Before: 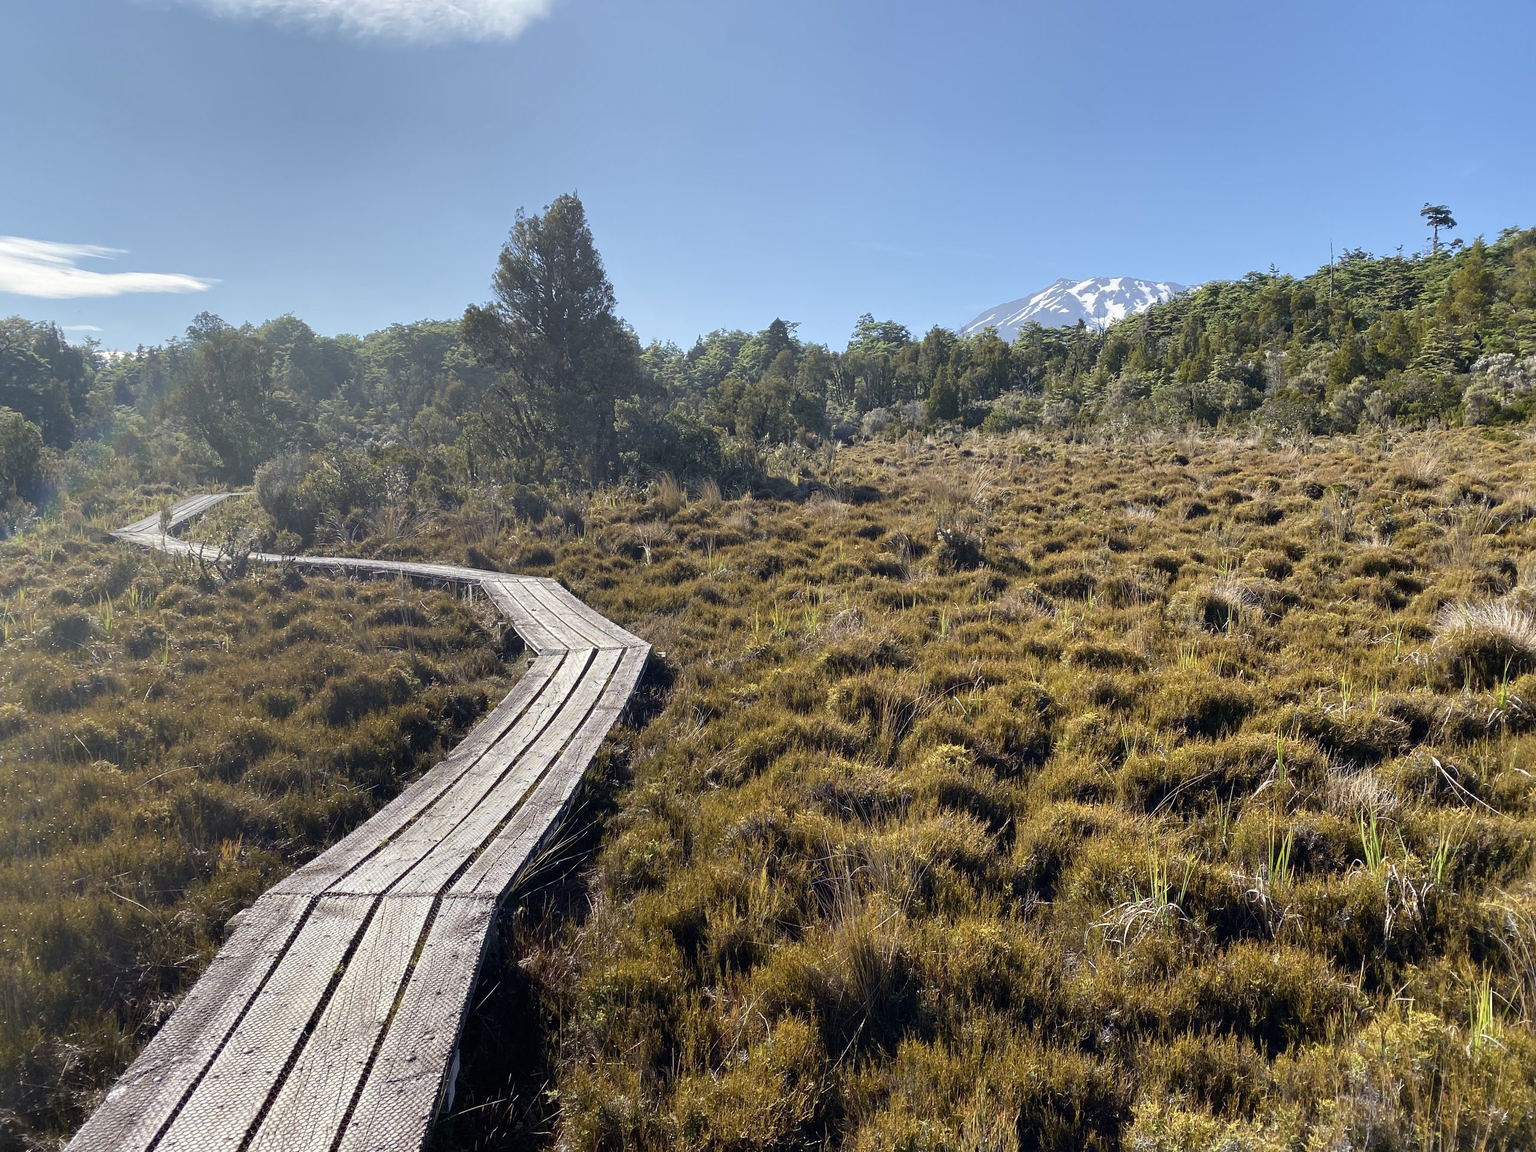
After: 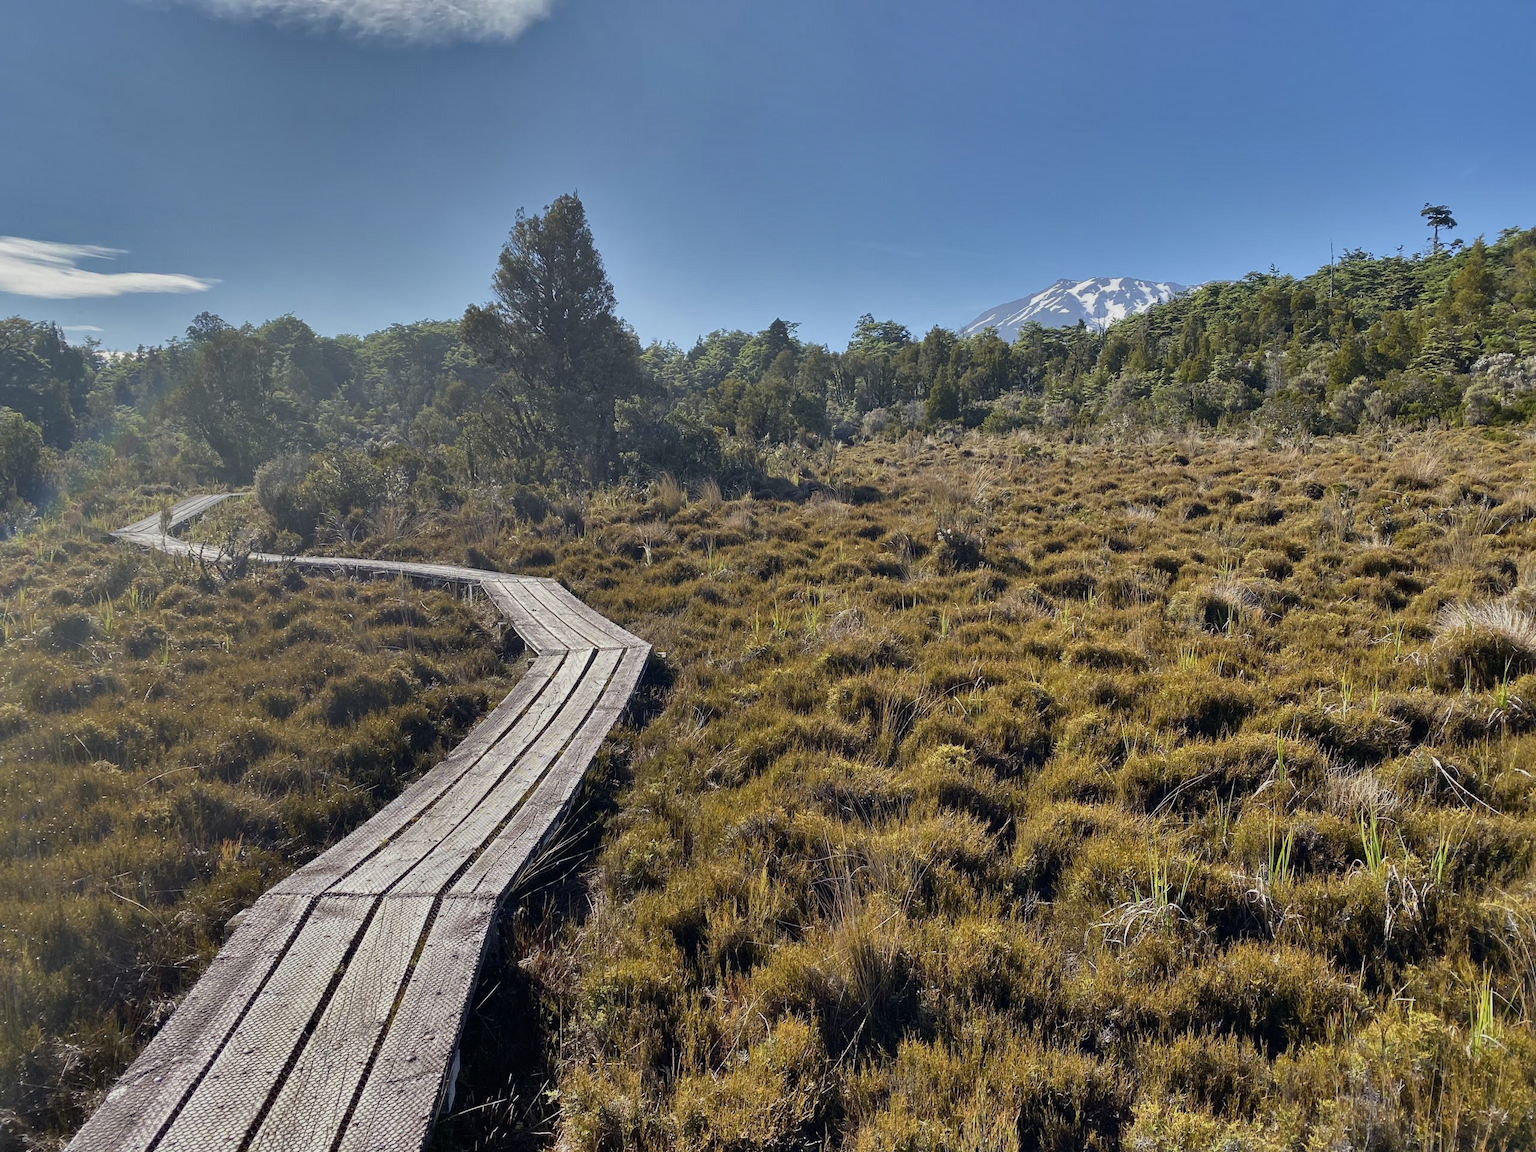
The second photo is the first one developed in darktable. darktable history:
shadows and highlights: shadows 79.32, white point adjustment -9.09, highlights -61.29, soften with gaussian
